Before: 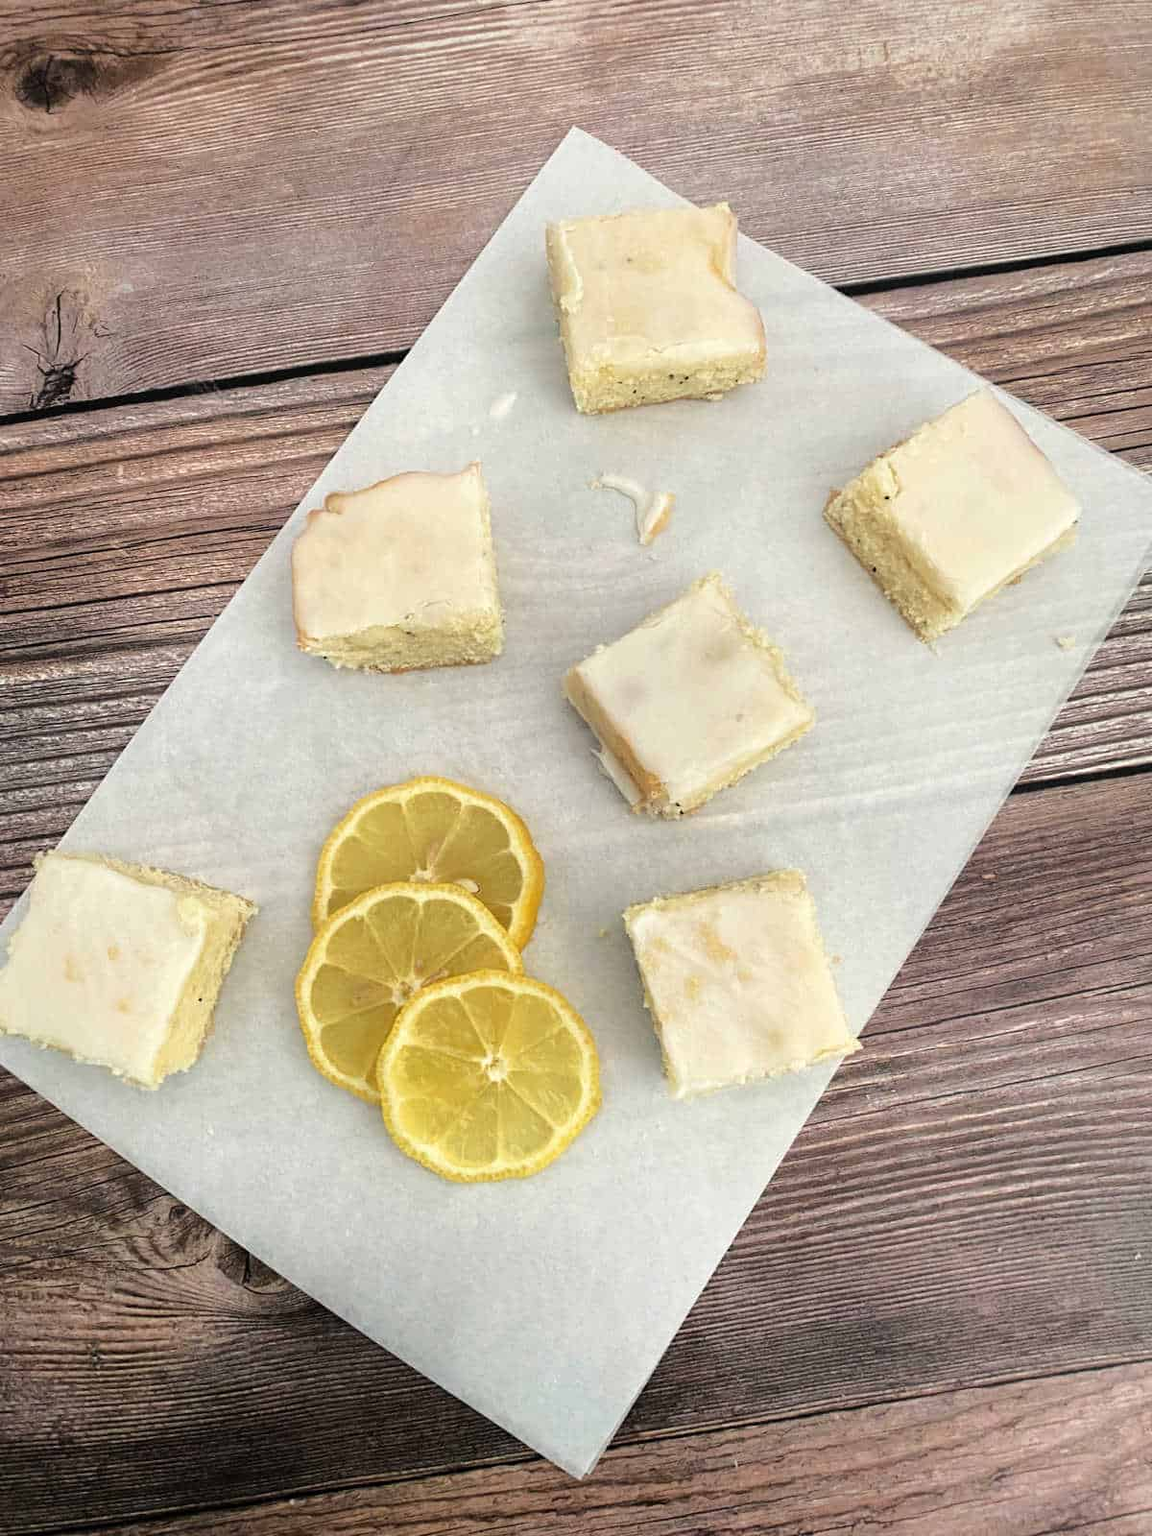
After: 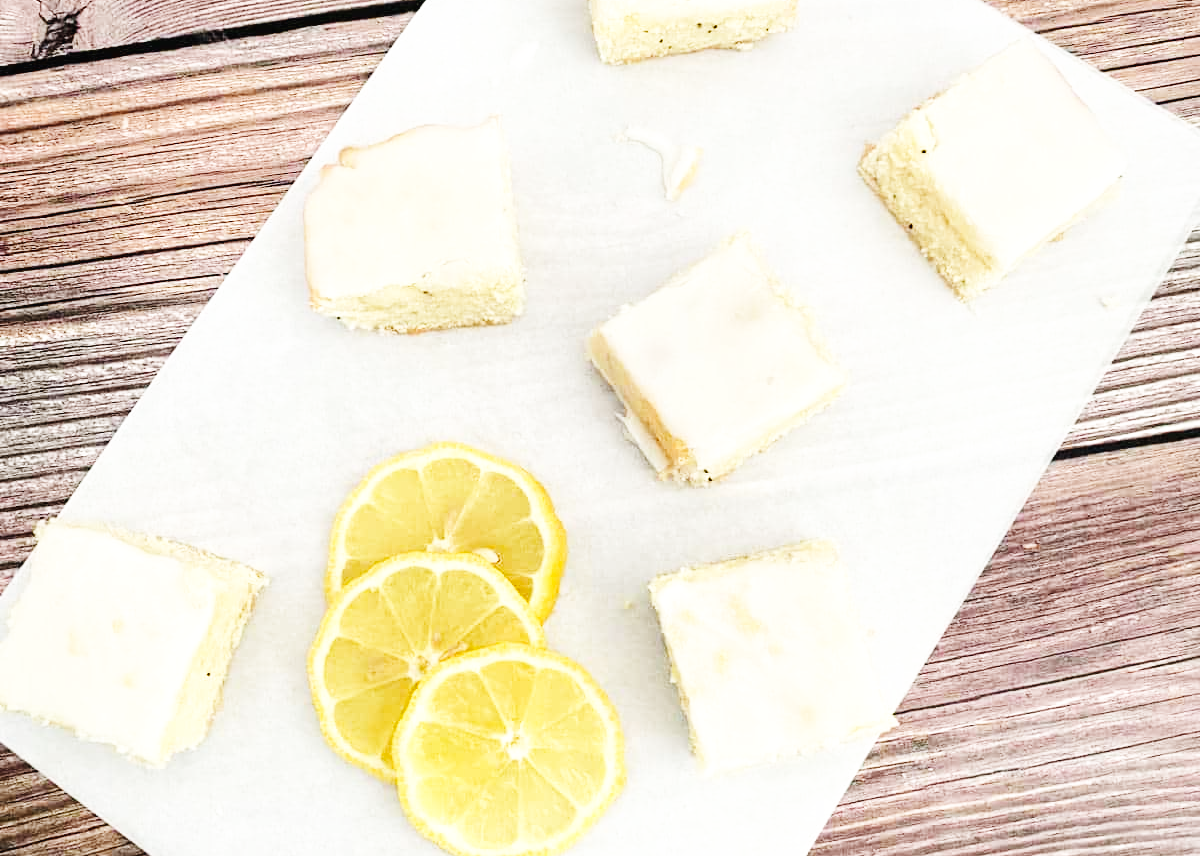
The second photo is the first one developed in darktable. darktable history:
base curve: curves: ch0 [(0, 0.003) (0.001, 0.002) (0.006, 0.004) (0.02, 0.022) (0.048, 0.086) (0.094, 0.234) (0.162, 0.431) (0.258, 0.629) (0.385, 0.8) (0.548, 0.918) (0.751, 0.988) (1, 1)], preserve colors none
crop and rotate: top 23.043%, bottom 23.437%
